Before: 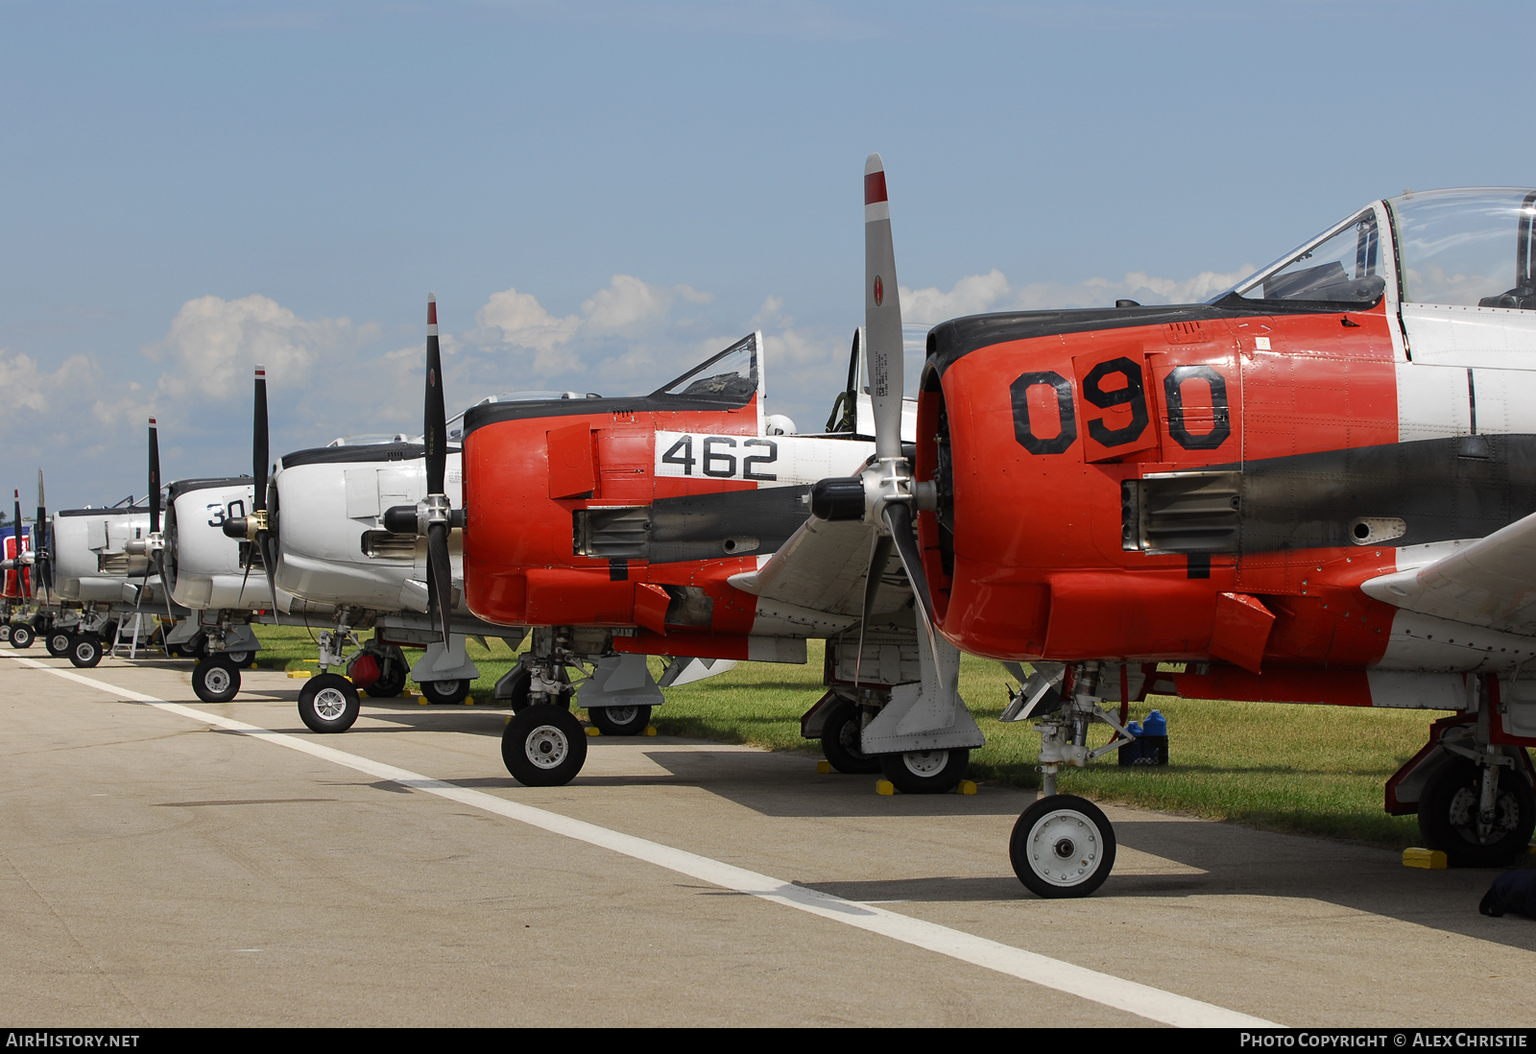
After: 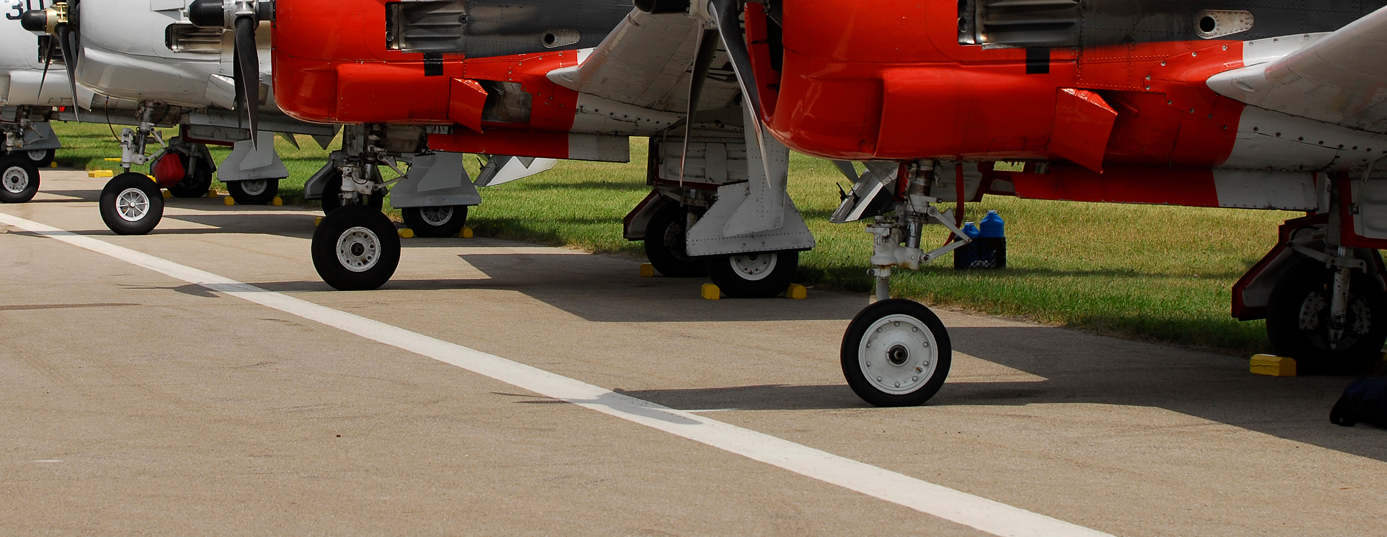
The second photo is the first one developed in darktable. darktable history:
crop and rotate: left 13.286%, top 48.244%, bottom 2.826%
